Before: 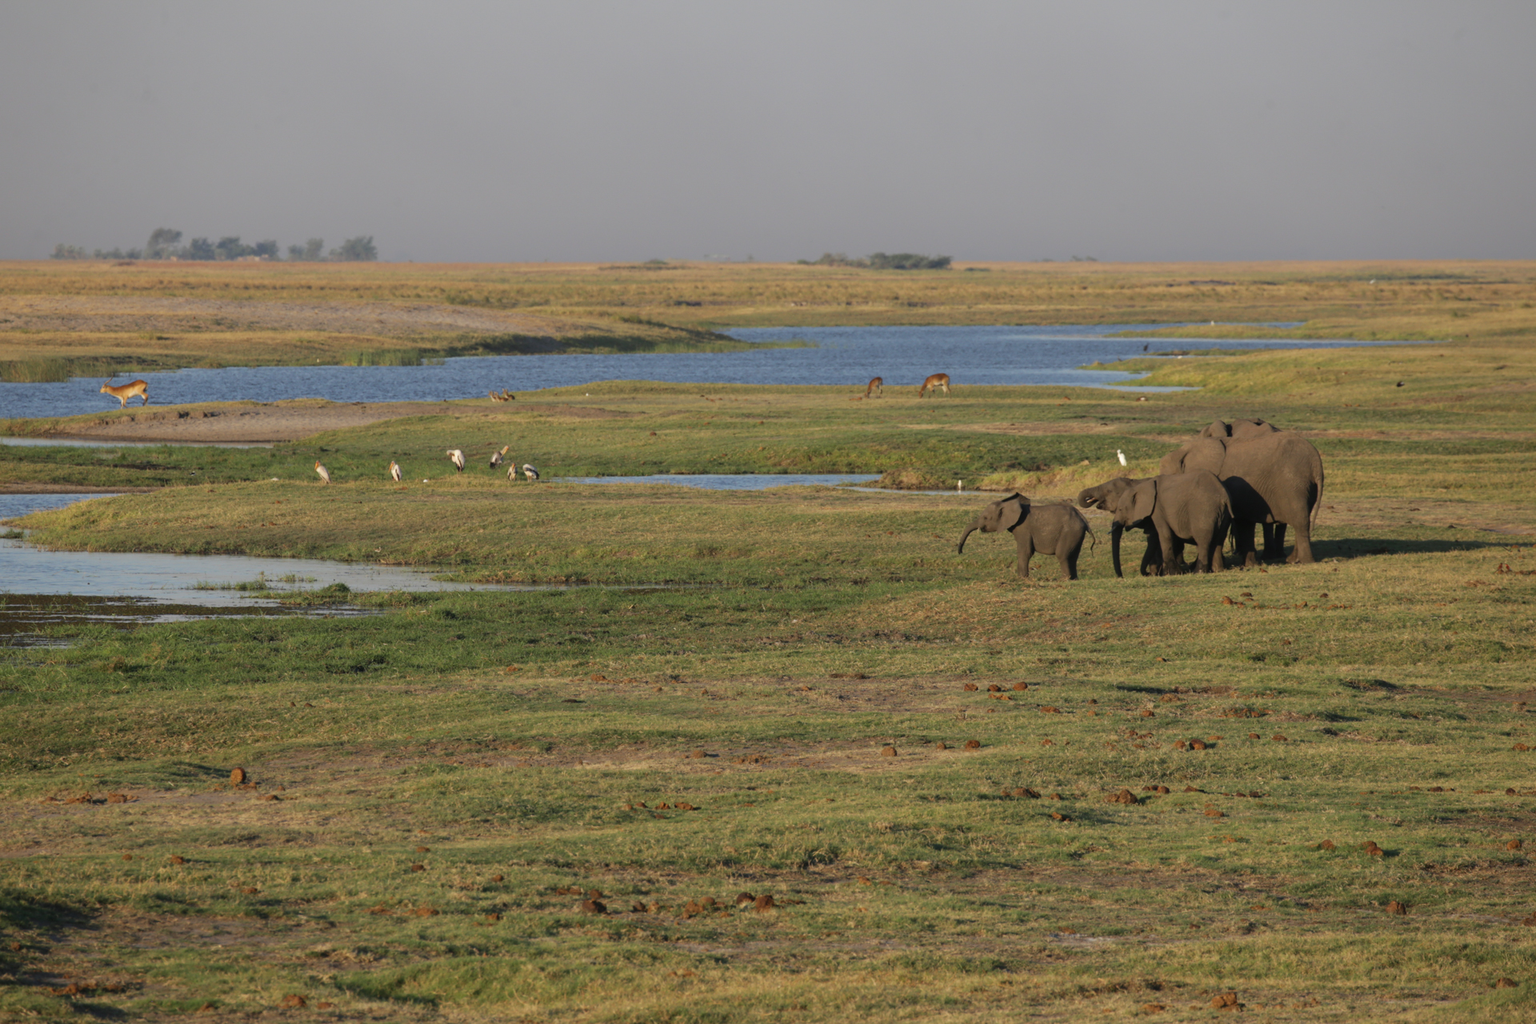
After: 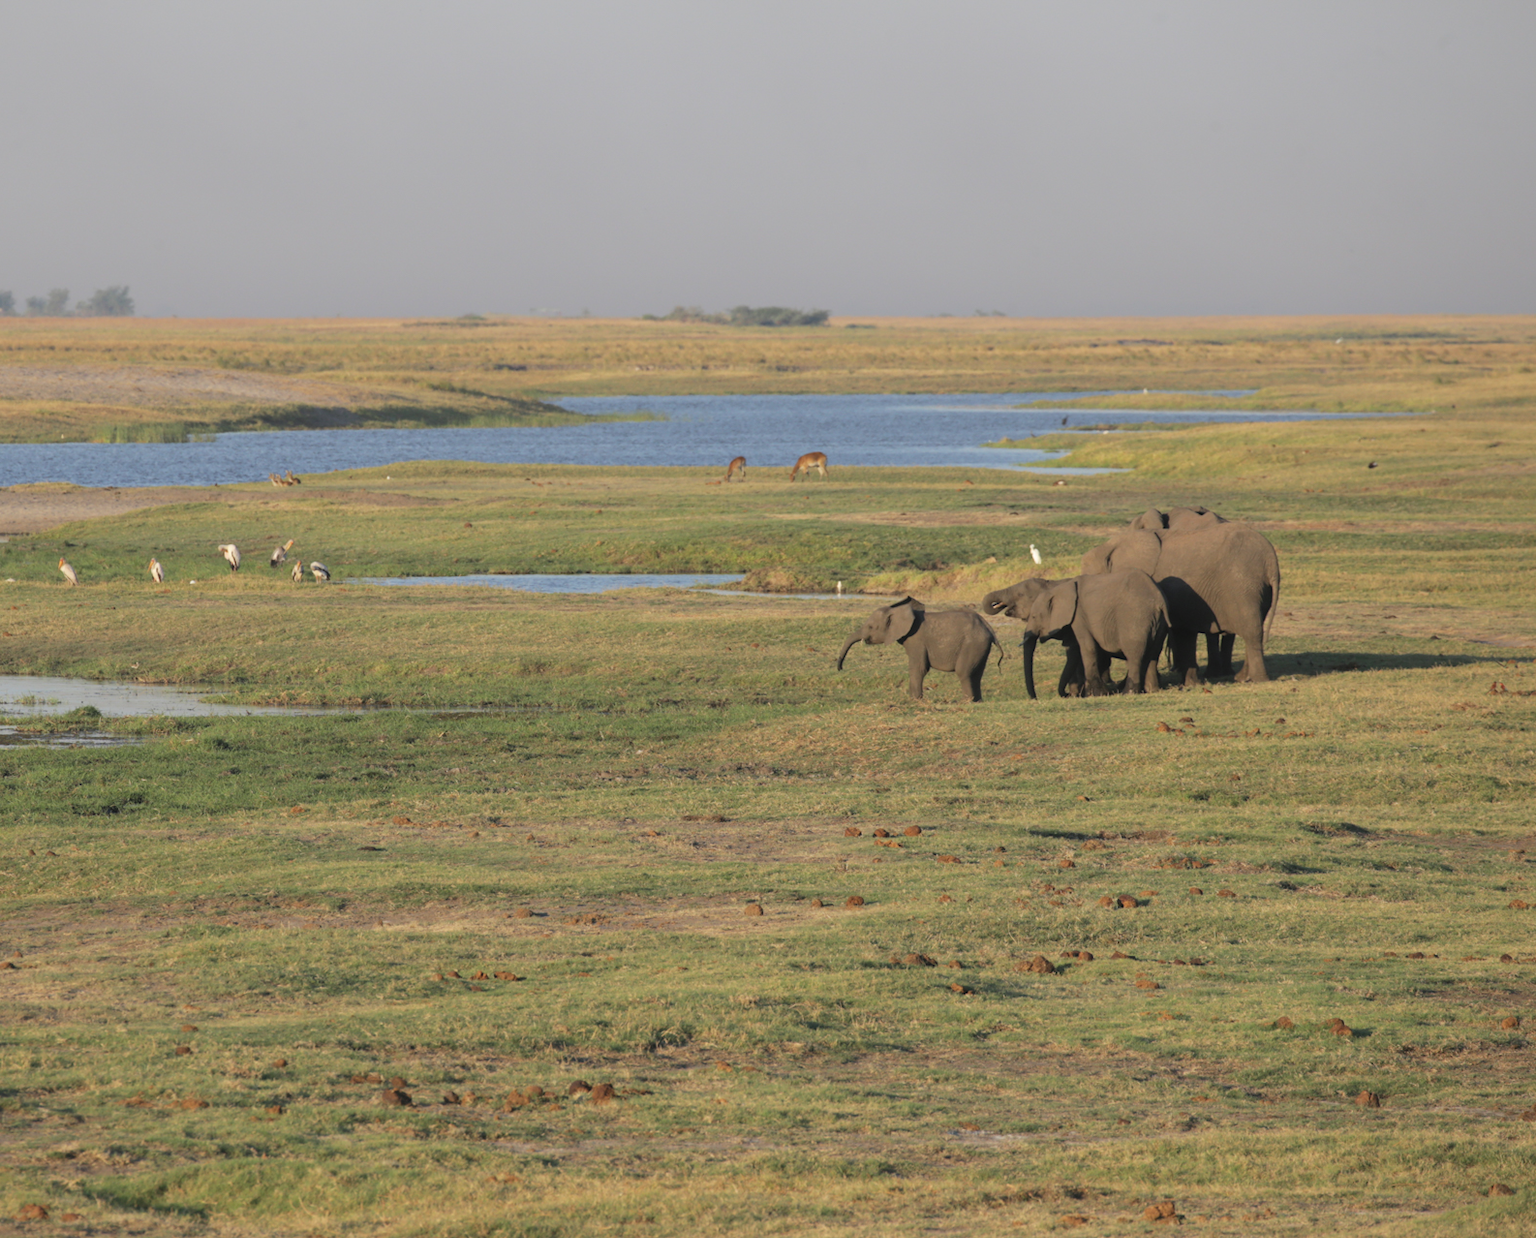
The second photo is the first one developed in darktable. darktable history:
contrast brightness saturation: brightness 0.147
crop: left 17.391%, bottom 0.021%
